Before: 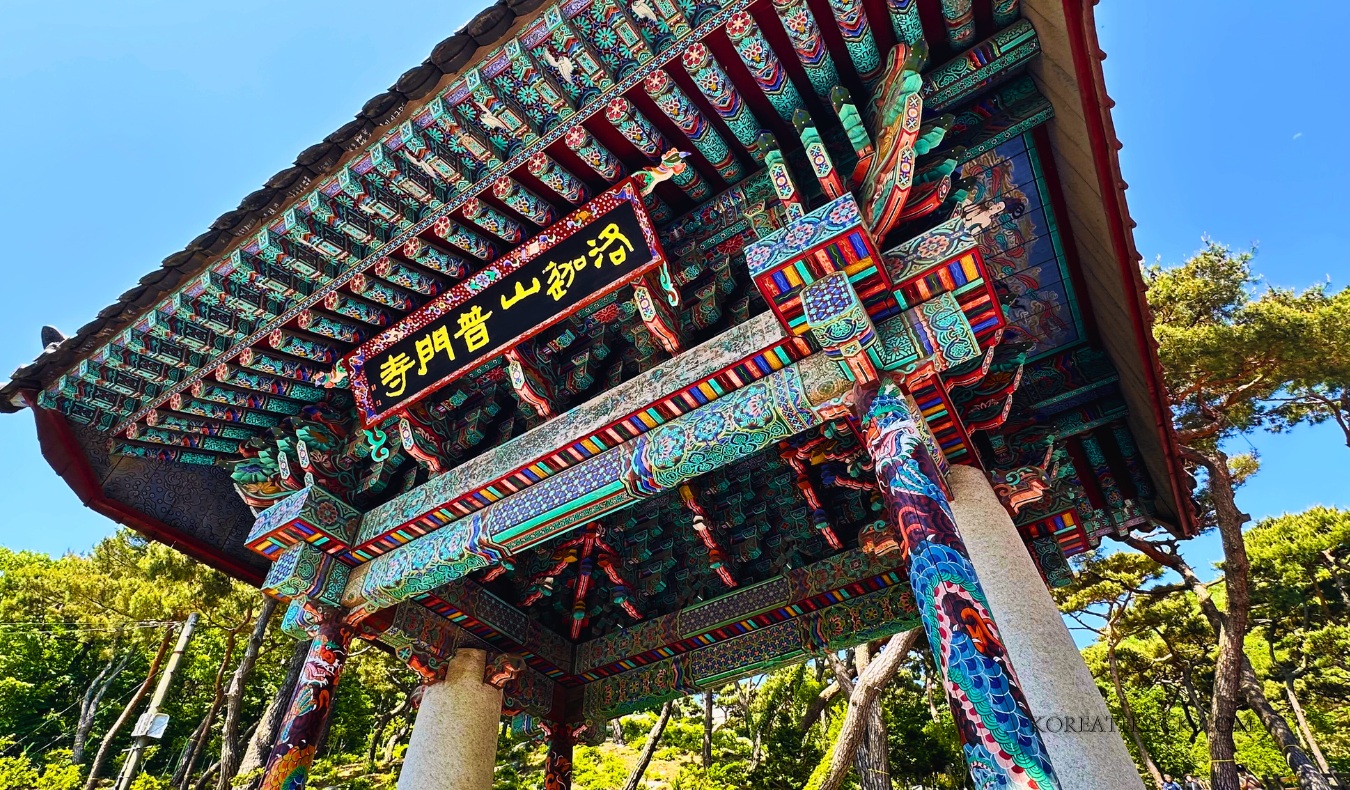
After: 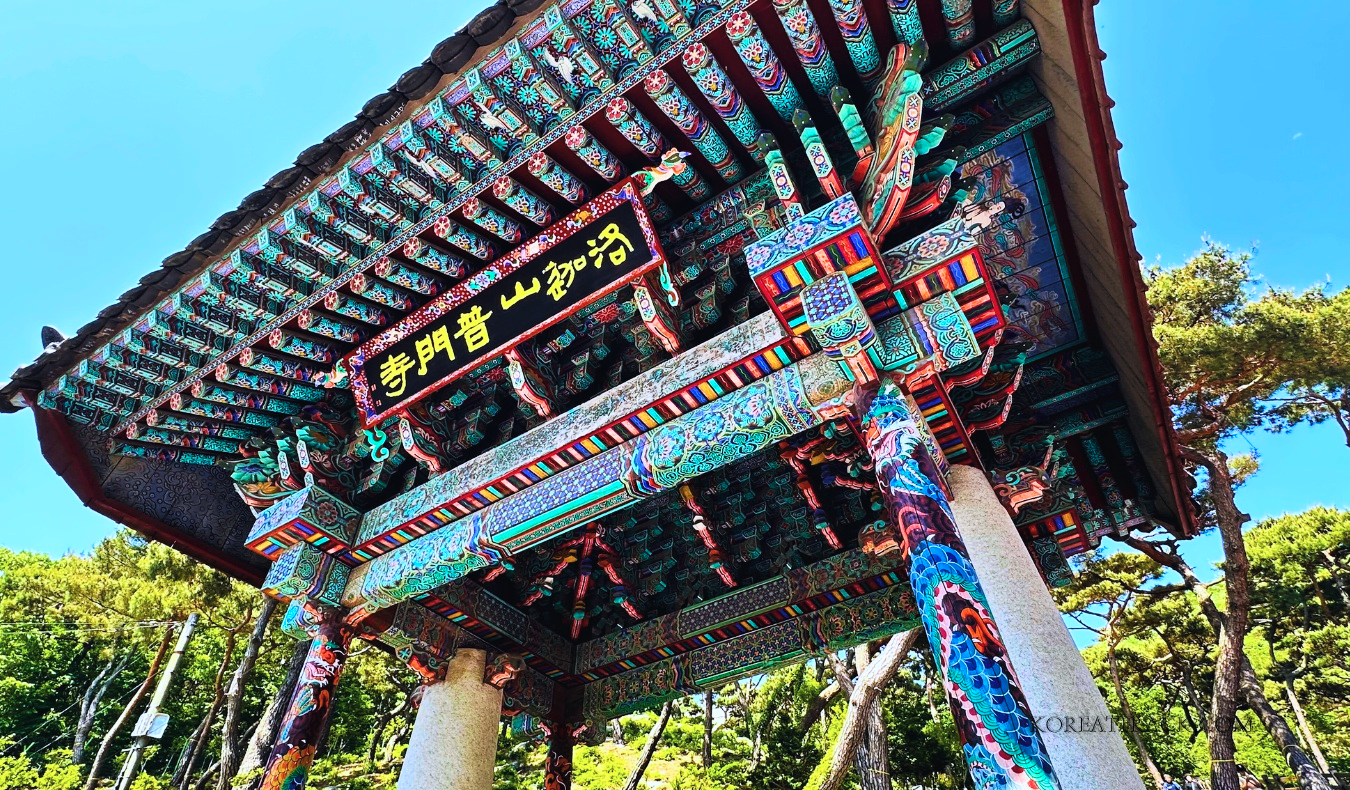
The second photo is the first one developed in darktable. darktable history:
tone curve: curves: ch0 [(0, 0) (0.004, 0.001) (0.133, 0.112) (0.325, 0.362) (0.832, 0.893) (1, 1)], color space Lab, linked channels, preserve colors none
color calibration: x 0.37, y 0.382, temperature 4313.32 K
exposure: black level correction -0.003, exposure 0.04 EV, compensate highlight preservation false
